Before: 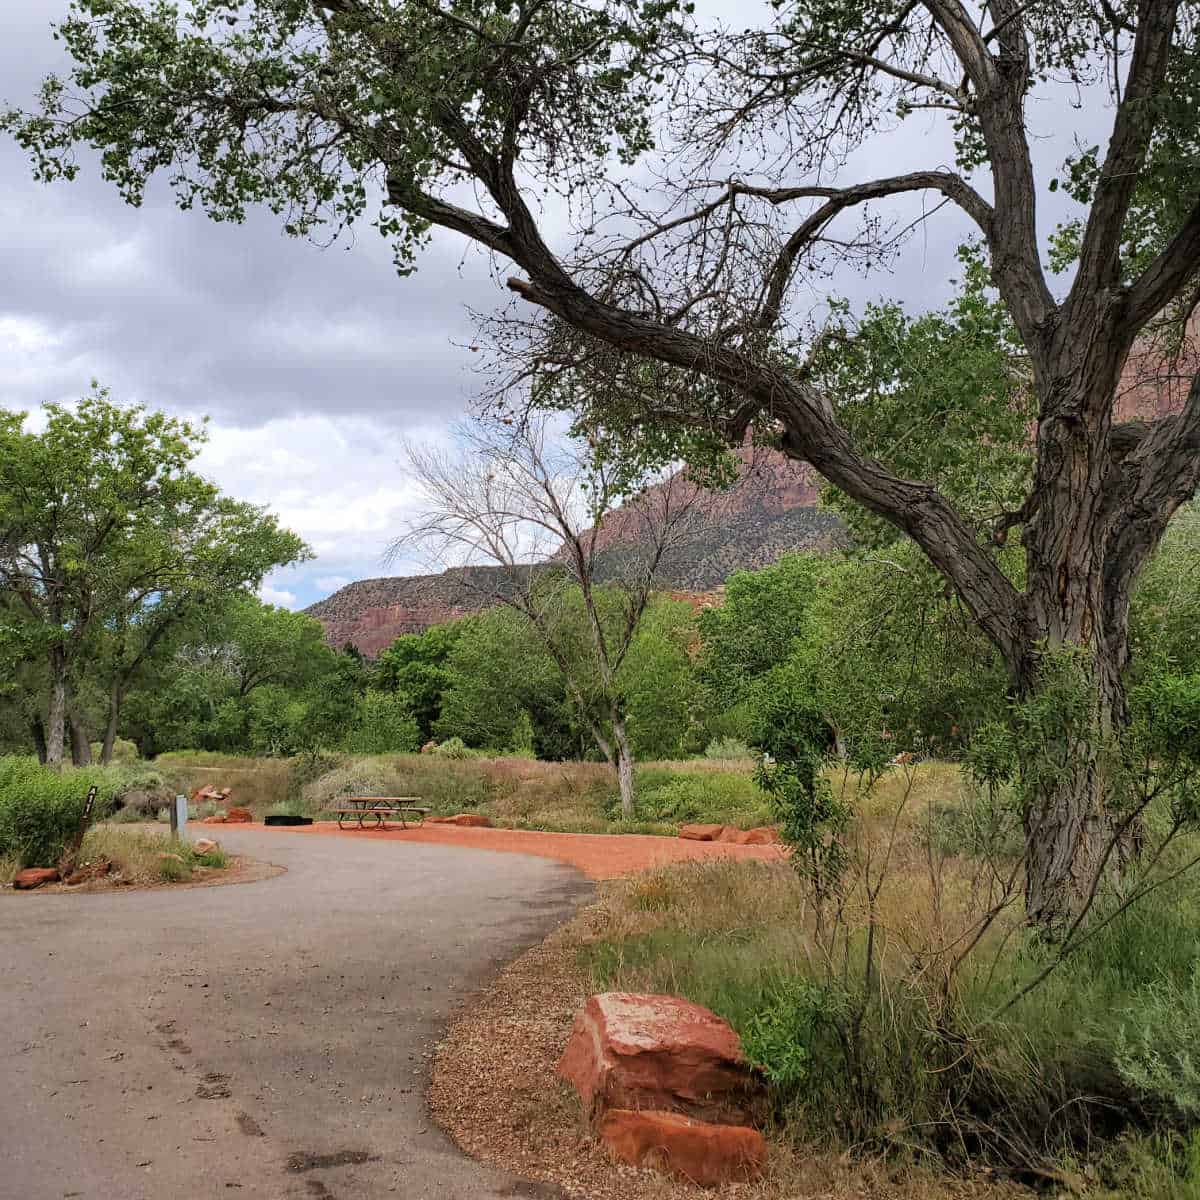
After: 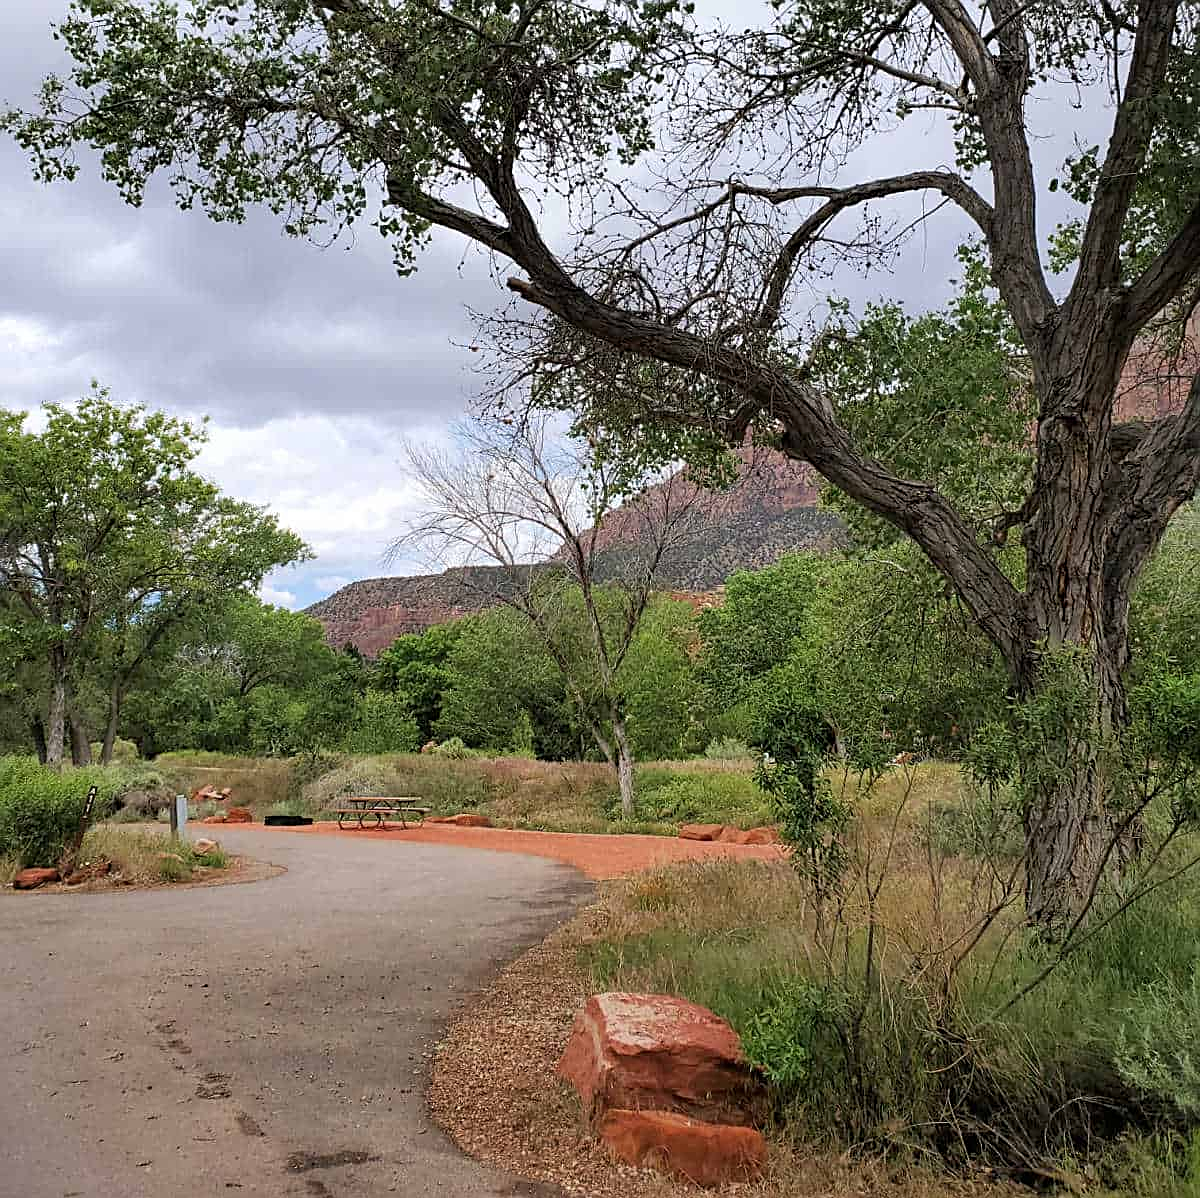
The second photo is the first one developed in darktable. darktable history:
sharpen: on, module defaults
crop: top 0.05%, bottom 0.098%
